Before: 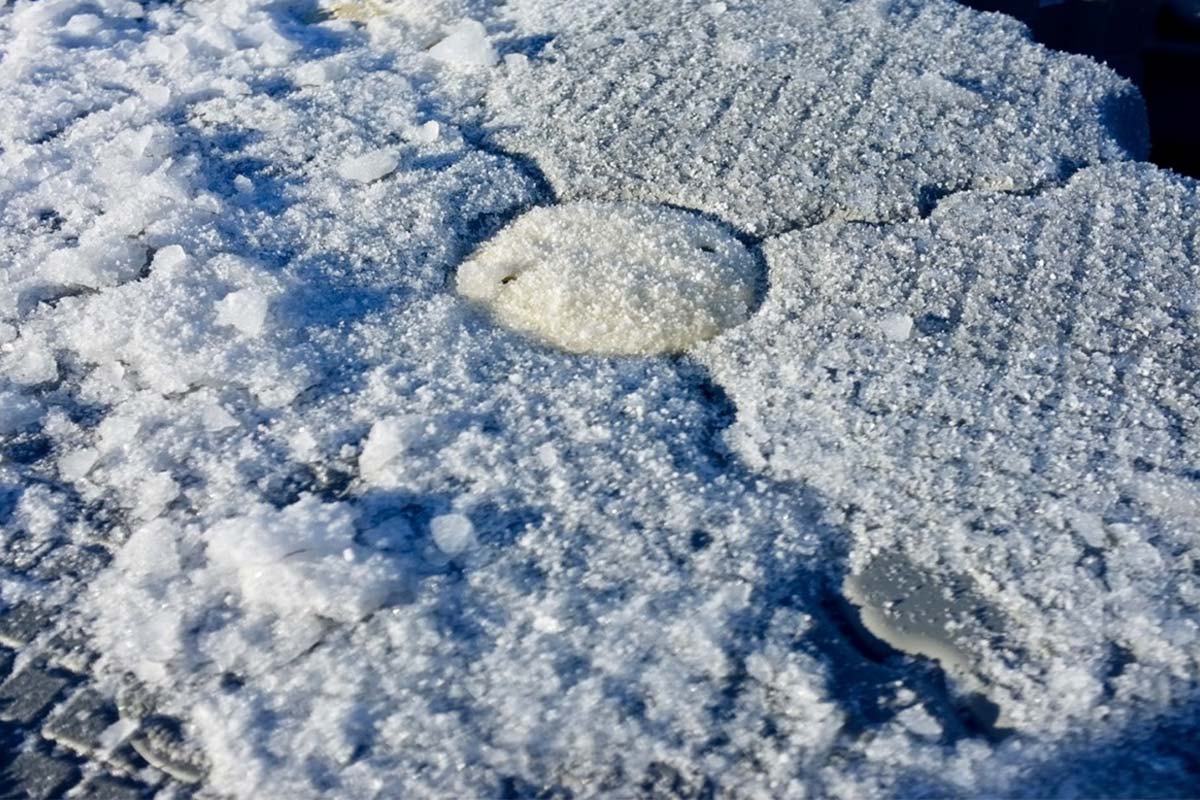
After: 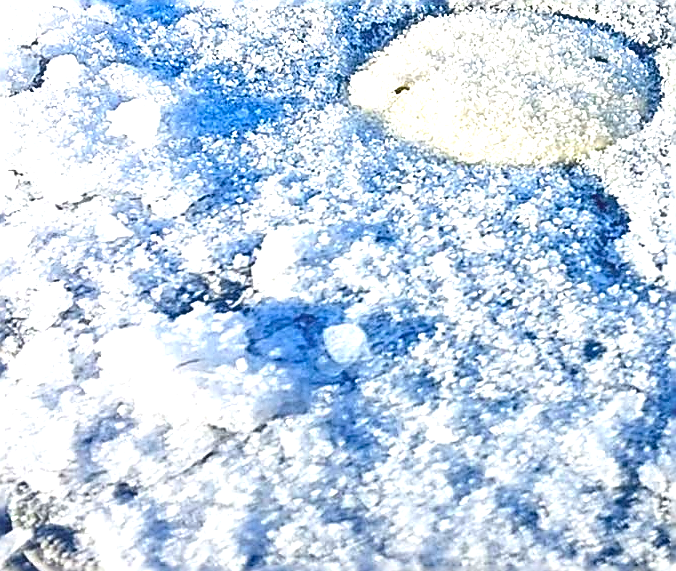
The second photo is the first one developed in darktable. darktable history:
crop: left 8.966%, top 23.852%, right 34.699%, bottom 4.703%
rotate and perspective: automatic cropping original format, crop left 0, crop top 0
graduated density: rotation -180°, offset 24.95
contrast brightness saturation: contrast -0.28
tone equalizer: on, module defaults
sharpen: amount 1.861
exposure: exposure 2 EV, compensate exposure bias true, compensate highlight preservation false
